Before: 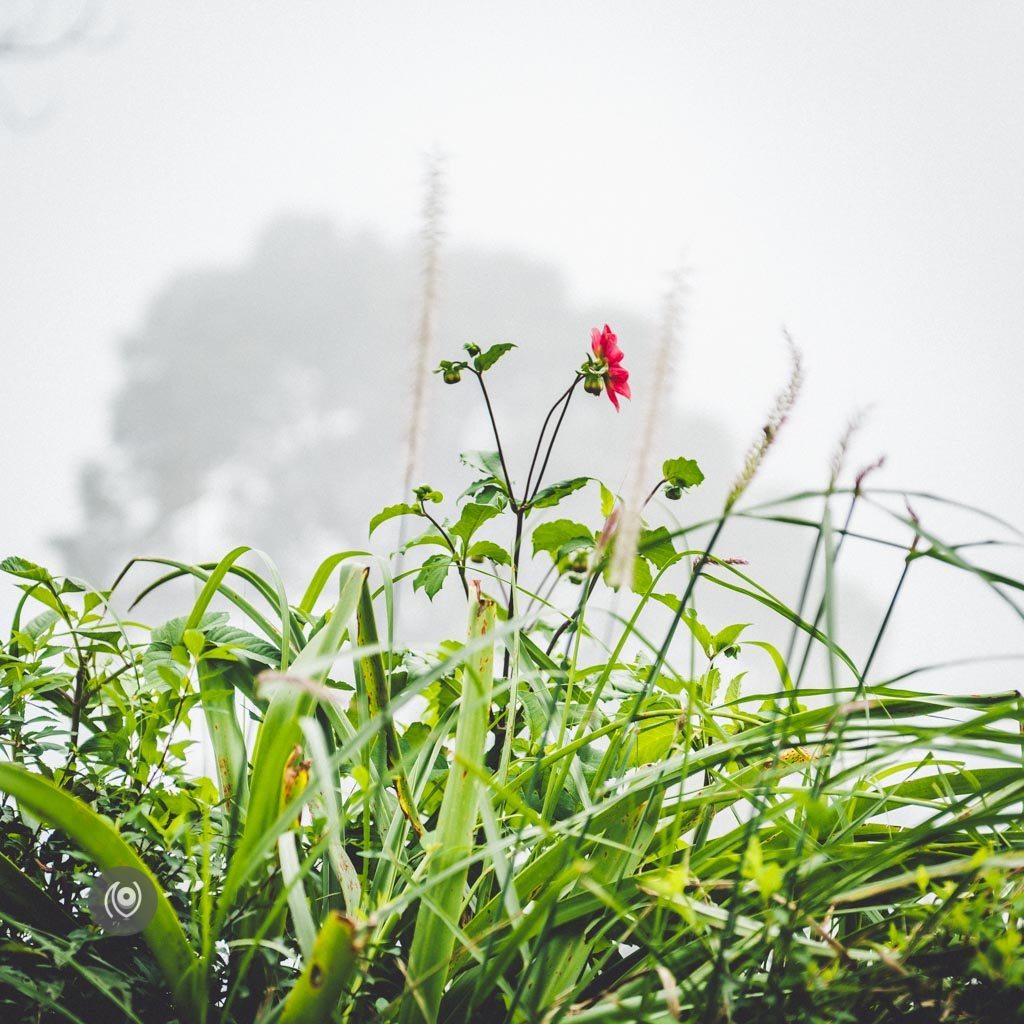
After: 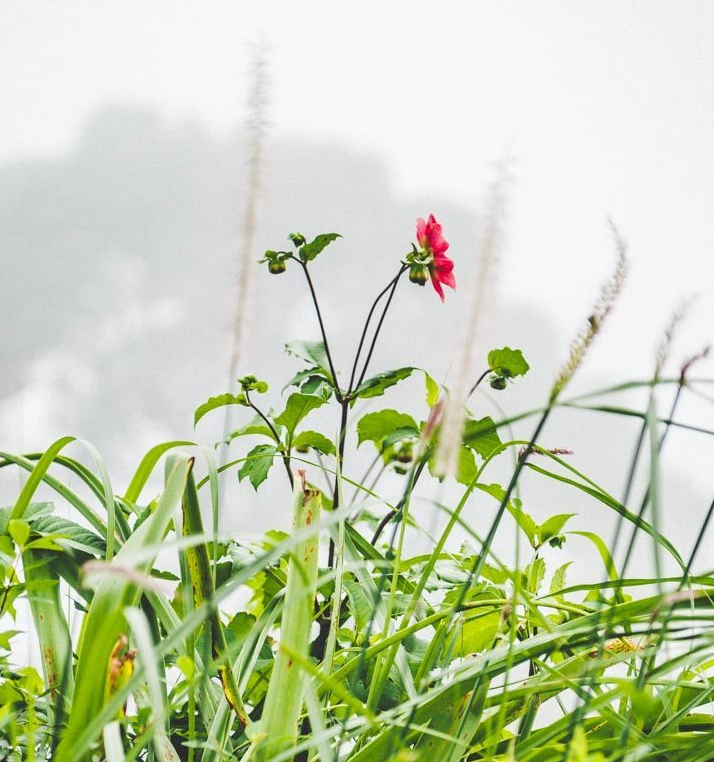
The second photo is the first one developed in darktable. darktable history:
crop and rotate: left 17.166%, top 10.809%, right 13.031%, bottom 14.729%
